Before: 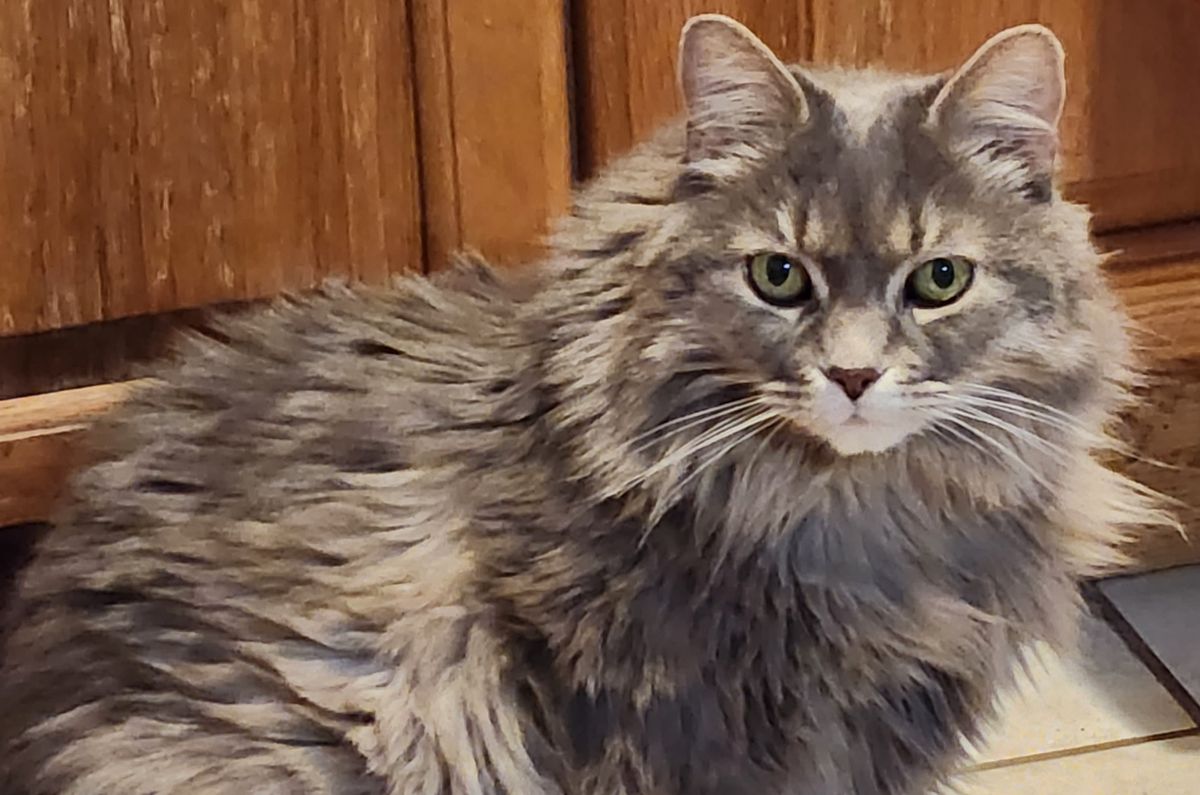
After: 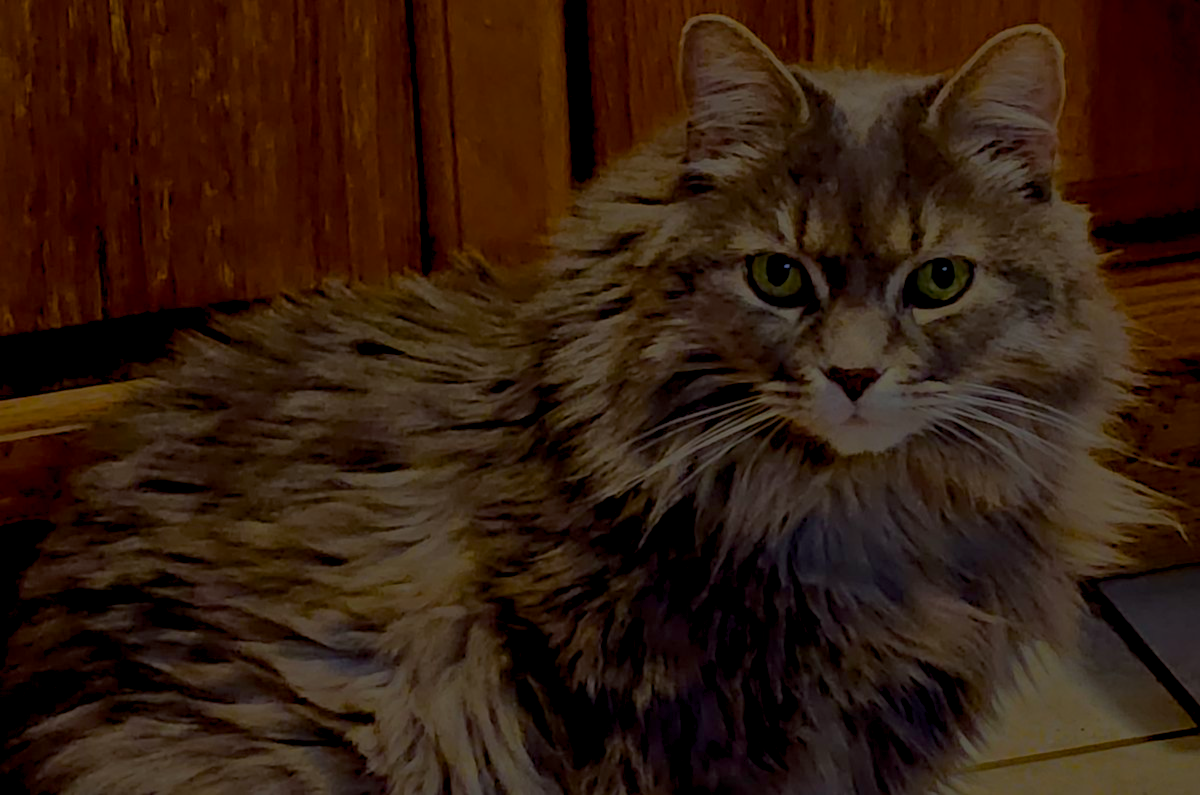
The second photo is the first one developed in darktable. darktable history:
exposure: exposure -2.364 EV, compensate highlight preservation false
tone equalizer: -8 EV 0.211 EV, -7 EV 0.45 EV, -6 EV 0.4 EV, -5 EV 0.27 EV, -3 EV -0.279 EV, -2 EV -0.435 EV, -1 EV -0.409 EV, +0 EV -0.247 EV
color balance rgb: global offset › luminance -0.886%, linear chroma grading › shadows 17.451%, linear chroma grading › highlights 60.99%, linear chroma grading › global chroma 49.92%, perceptual saturation grading › global saturation 0.134%, global vibrance 20%
